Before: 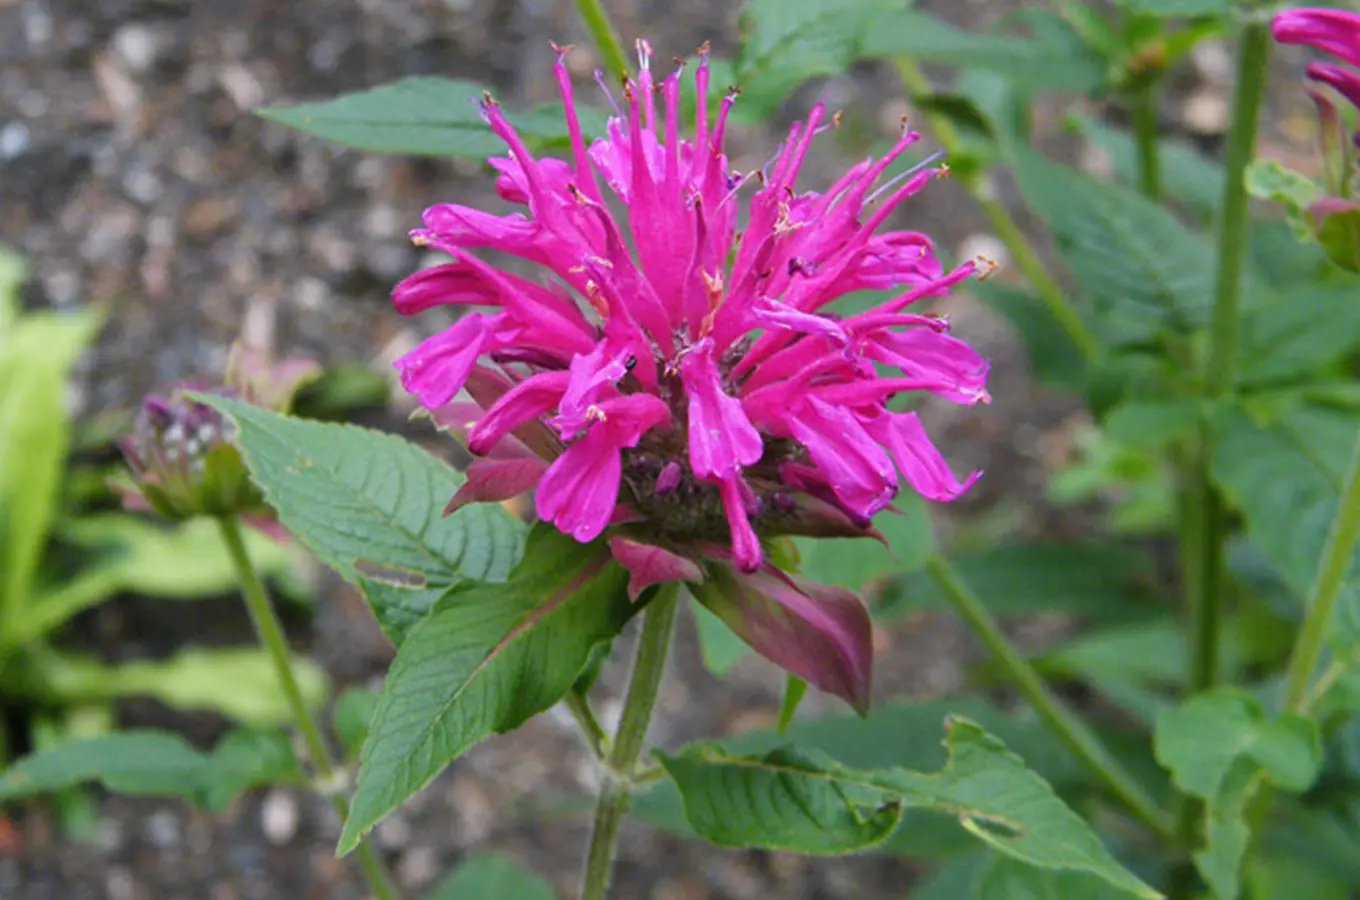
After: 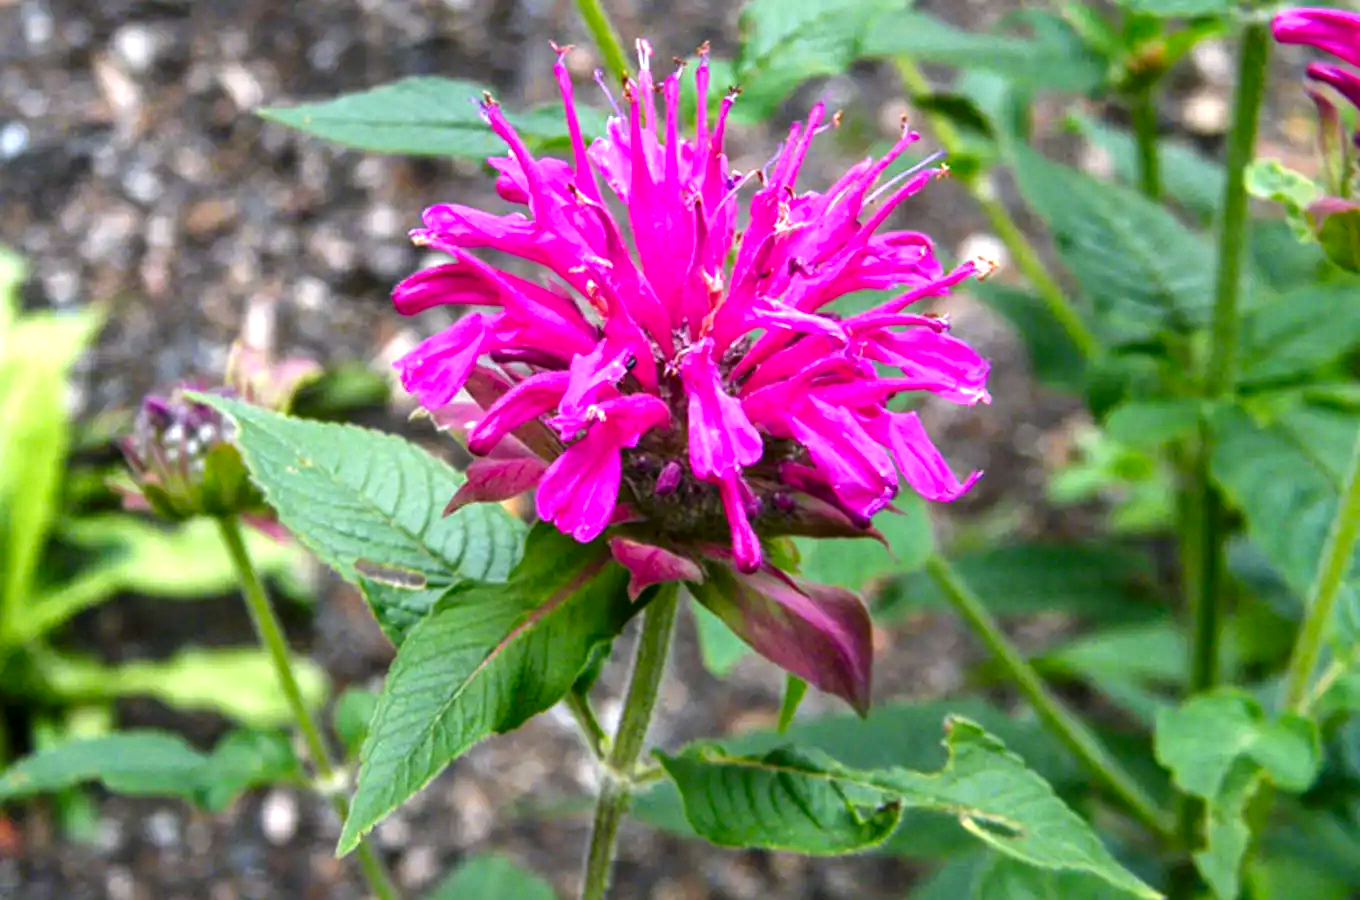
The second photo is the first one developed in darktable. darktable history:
exposure: black level correction 0, exposure 0.898 EV, compensate exposure bias true, compensate highlight preservation false
contrast brightness saturation: contrast 0.068, brightness -0.149, saturation 0.117
local contrast: on, module defaults
